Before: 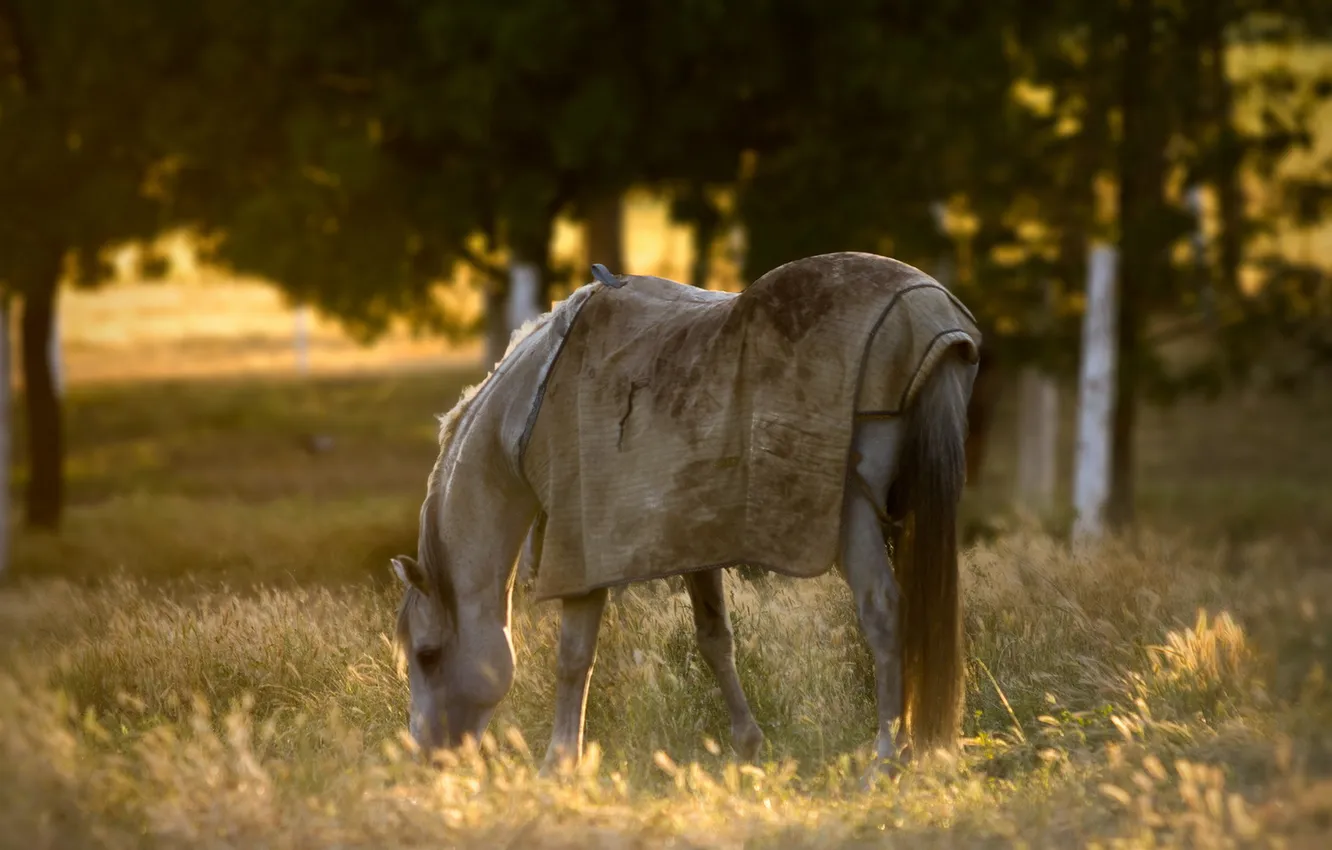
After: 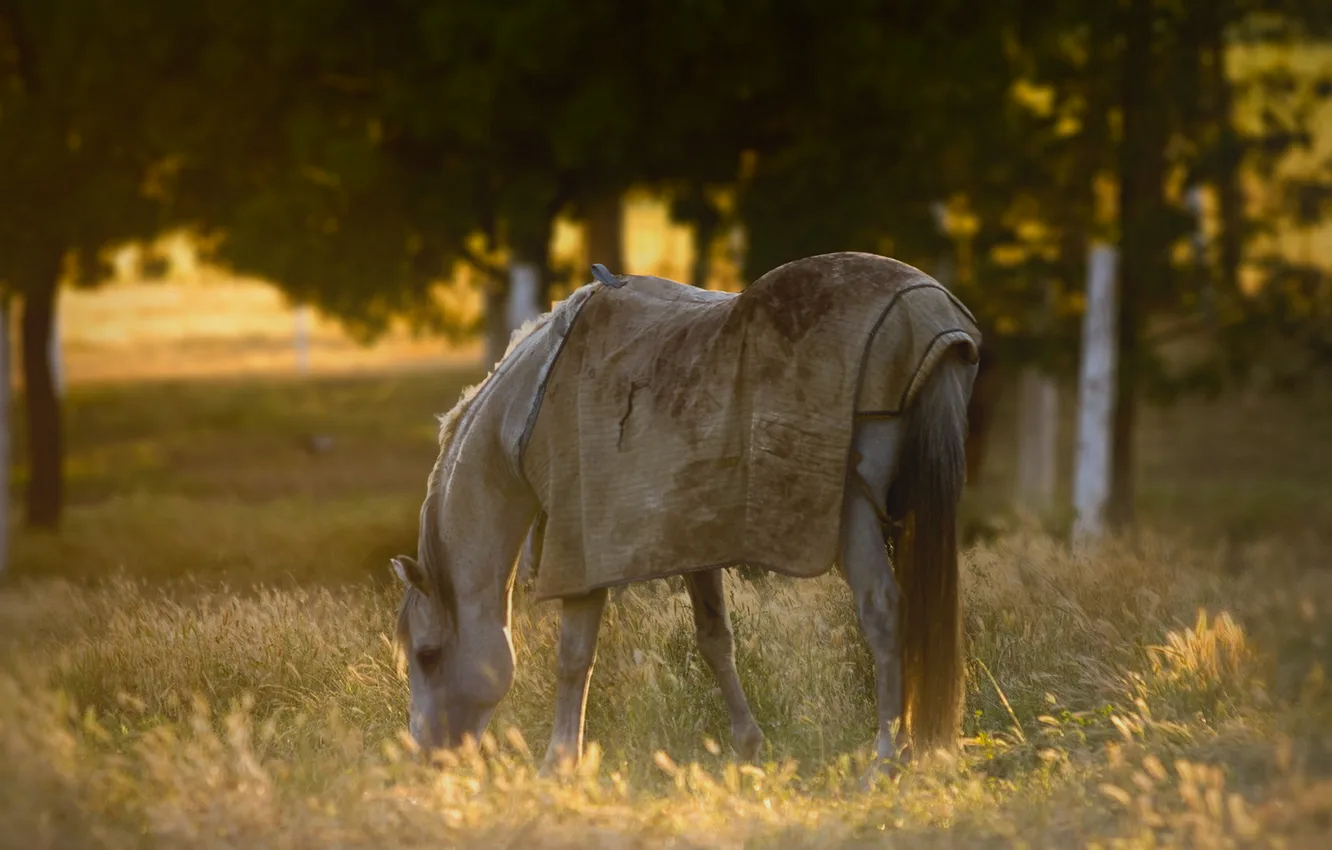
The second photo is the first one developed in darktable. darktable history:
contrast equalizer: octaves 7, y [[0.439, 0.44, 0.442, 0.457, 0.493, 0.498], [0.5 ×6], [0.5 ×6], [0 ×6], [0 ×6]]
